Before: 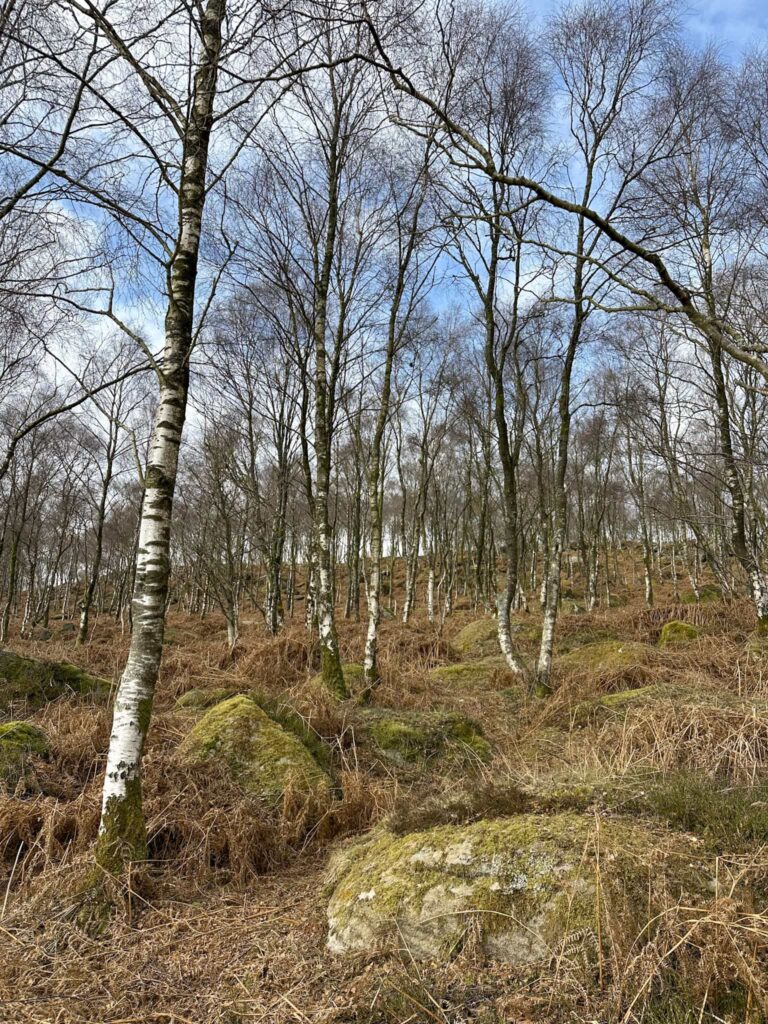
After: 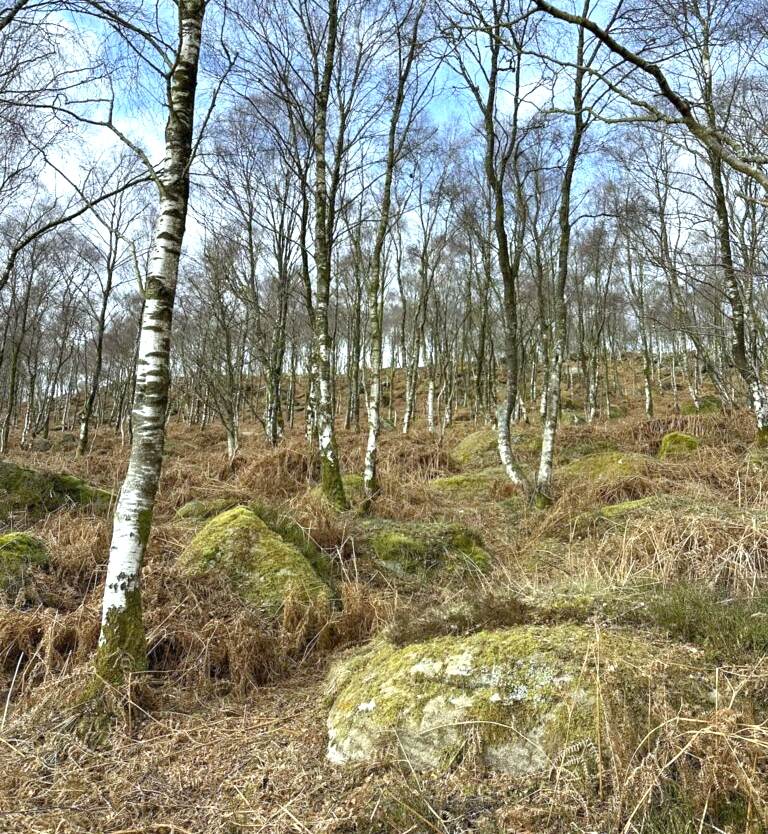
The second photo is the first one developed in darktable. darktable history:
white balance: red 0.925, blue 1.046
crop and rotate: top 18.507%
exposure: exposure 0.7 EV, compensate highlight preservation false
